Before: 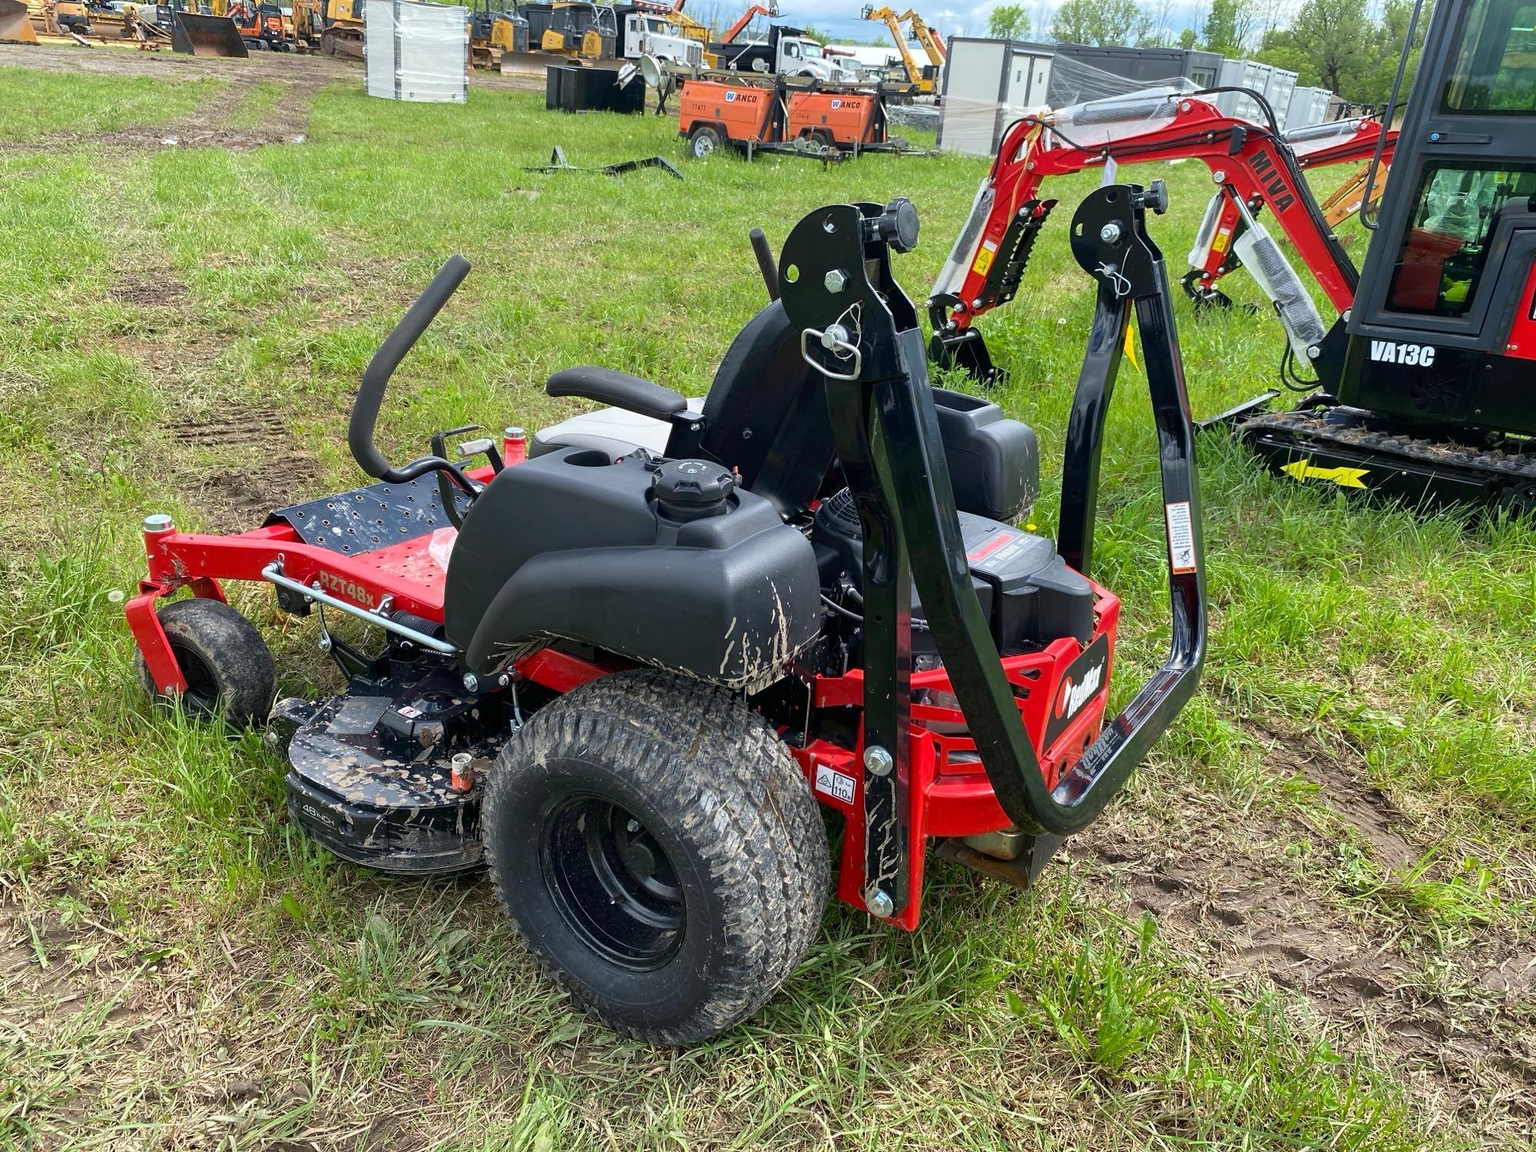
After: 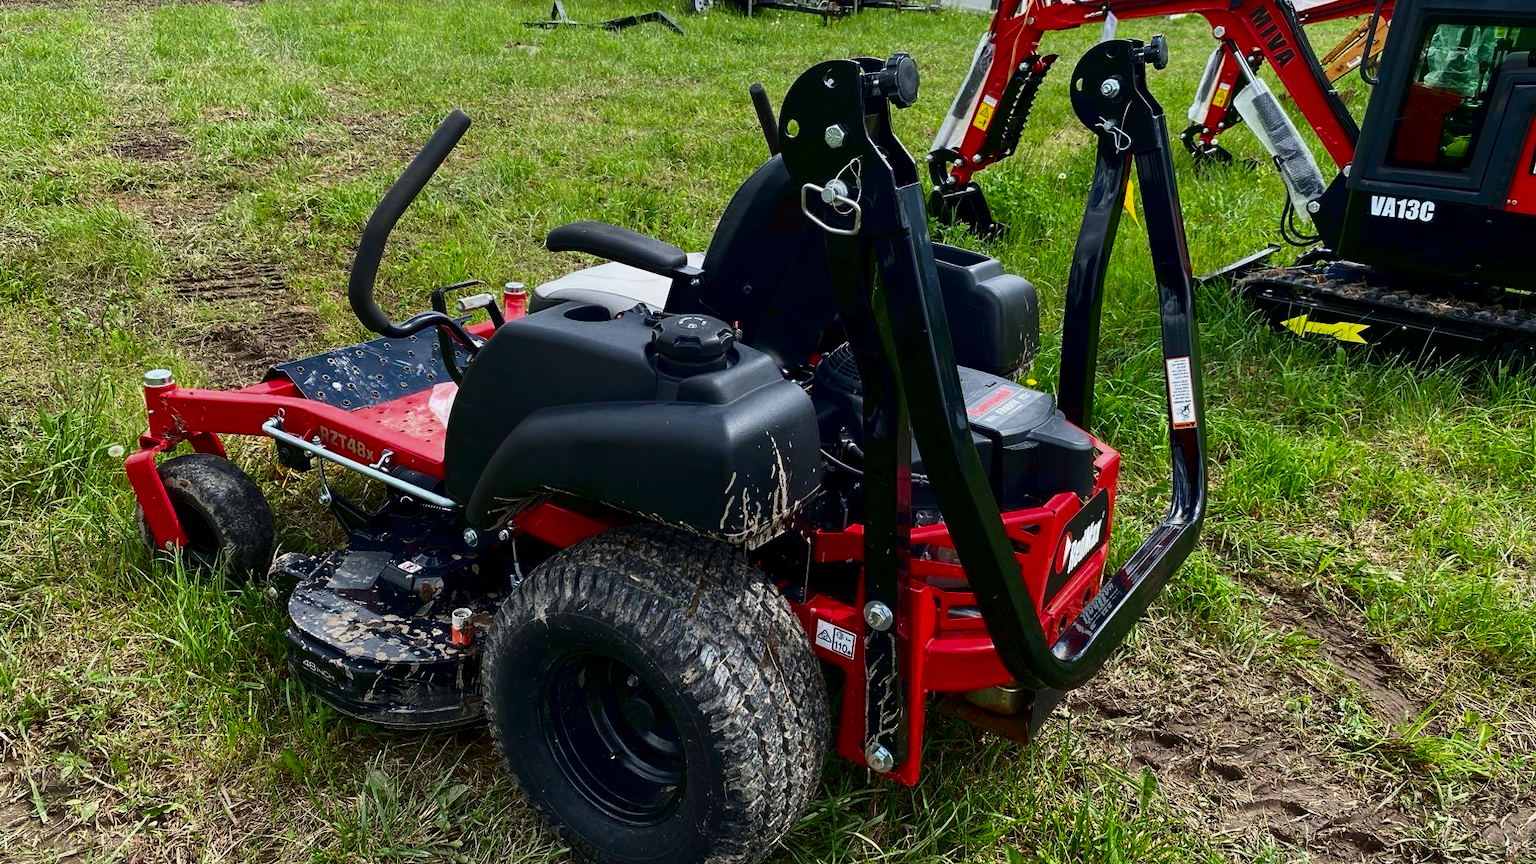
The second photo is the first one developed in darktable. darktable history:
exposure: exposure -0.148 EV, compensate exposure bias true, compensate highlight preservation false
crop and rotate: top 12.627%, bottom 12.281%
contrast brightness saturation: contrast 0.186, brightness -0.244, saturation 0.11
